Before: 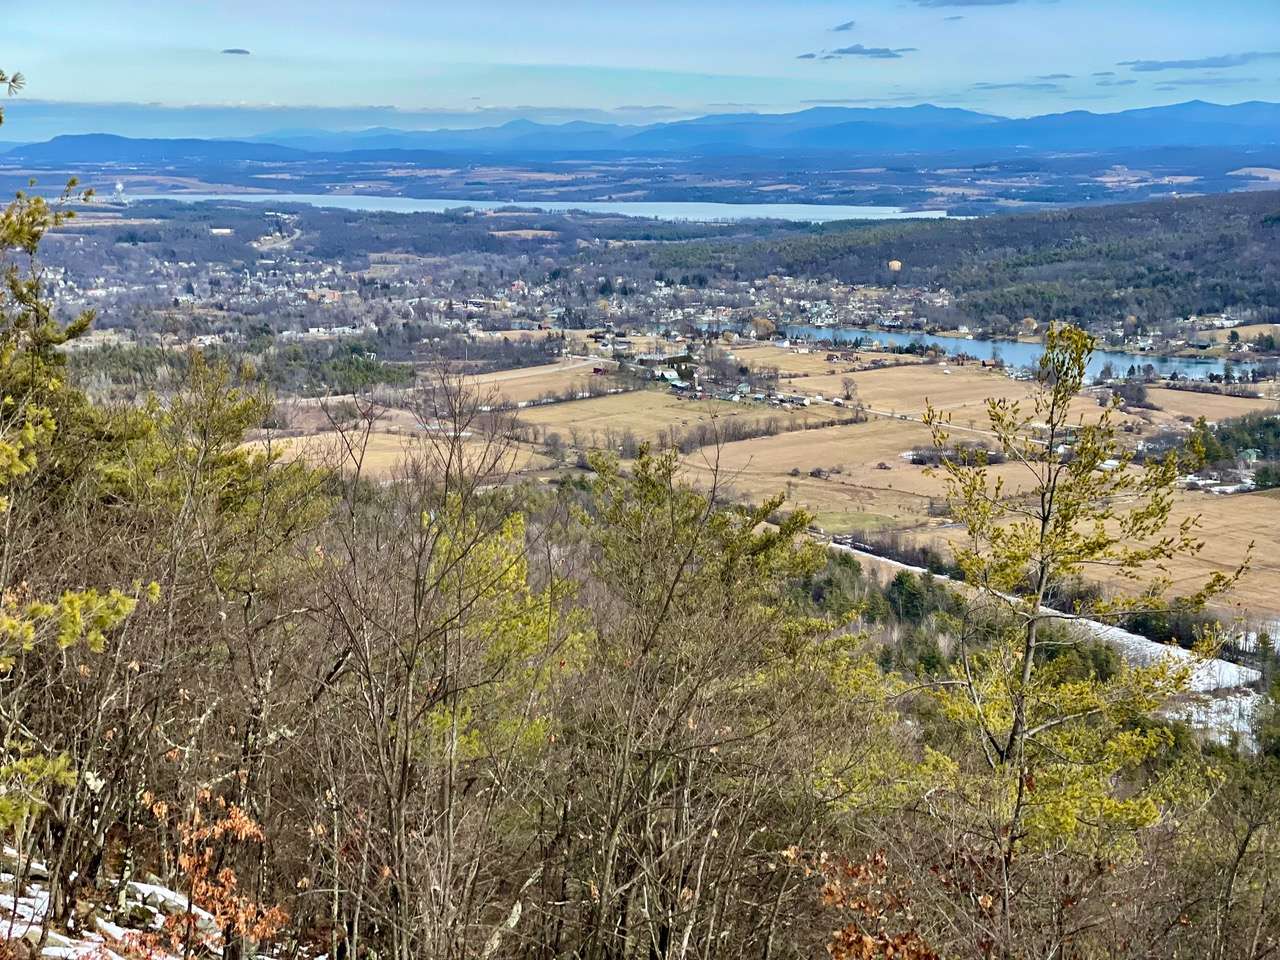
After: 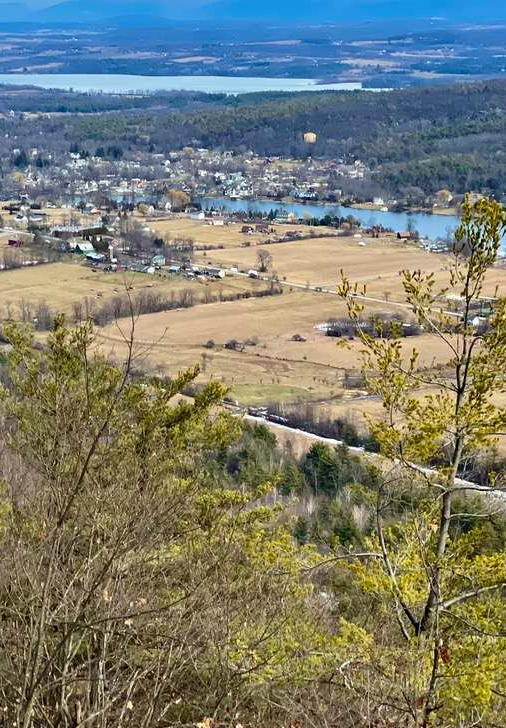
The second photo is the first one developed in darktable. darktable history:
crop: left 45.721%, top 13.393%, right 14.118%, bottom 10.01%
contrast brightness saturation: contrast 0.04, saturation 0.07
